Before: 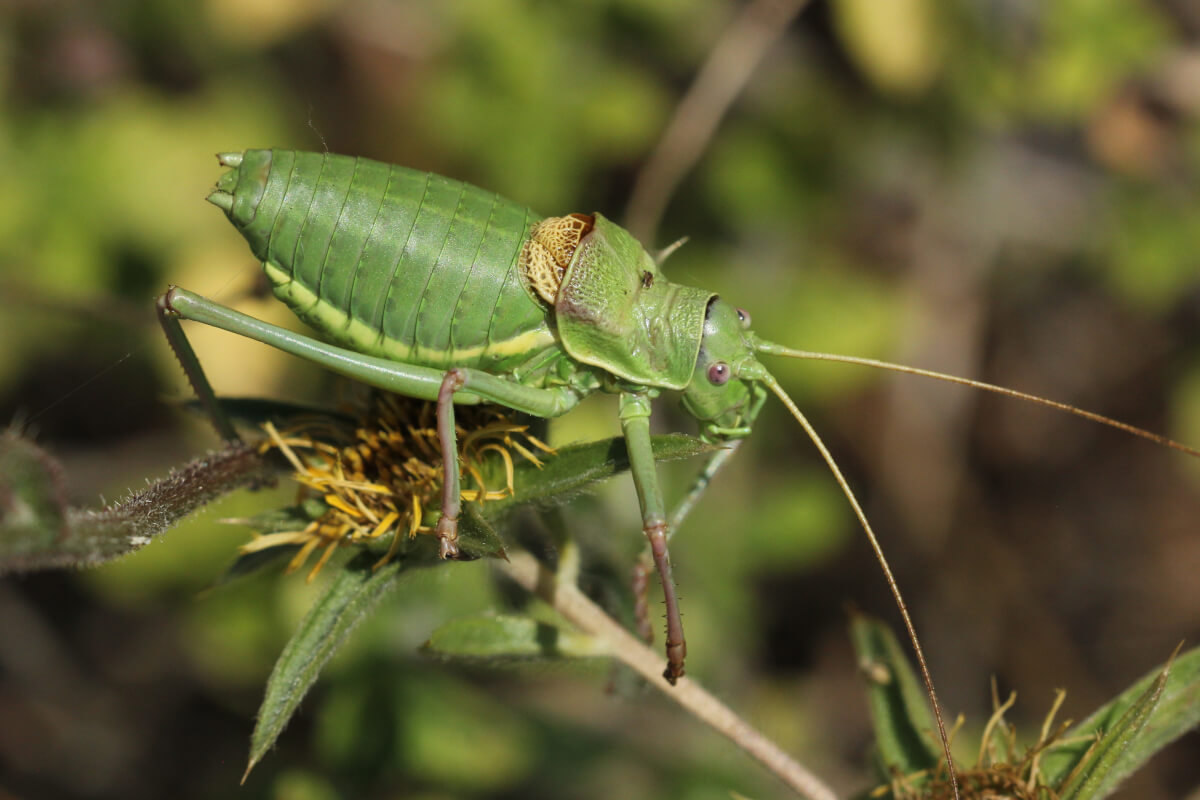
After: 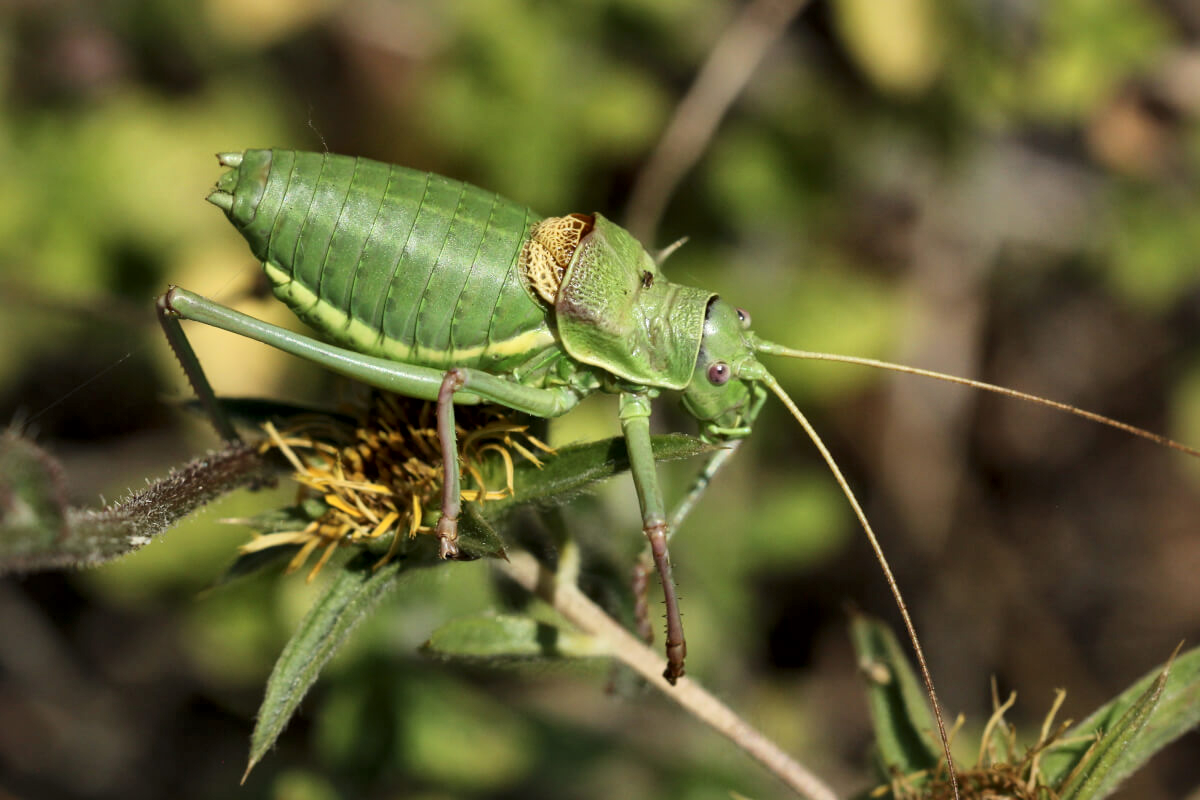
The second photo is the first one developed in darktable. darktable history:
local contrast: mode bilateral grid, contrast 25, coarseness 59, detail 151%, midtone range 0.2
